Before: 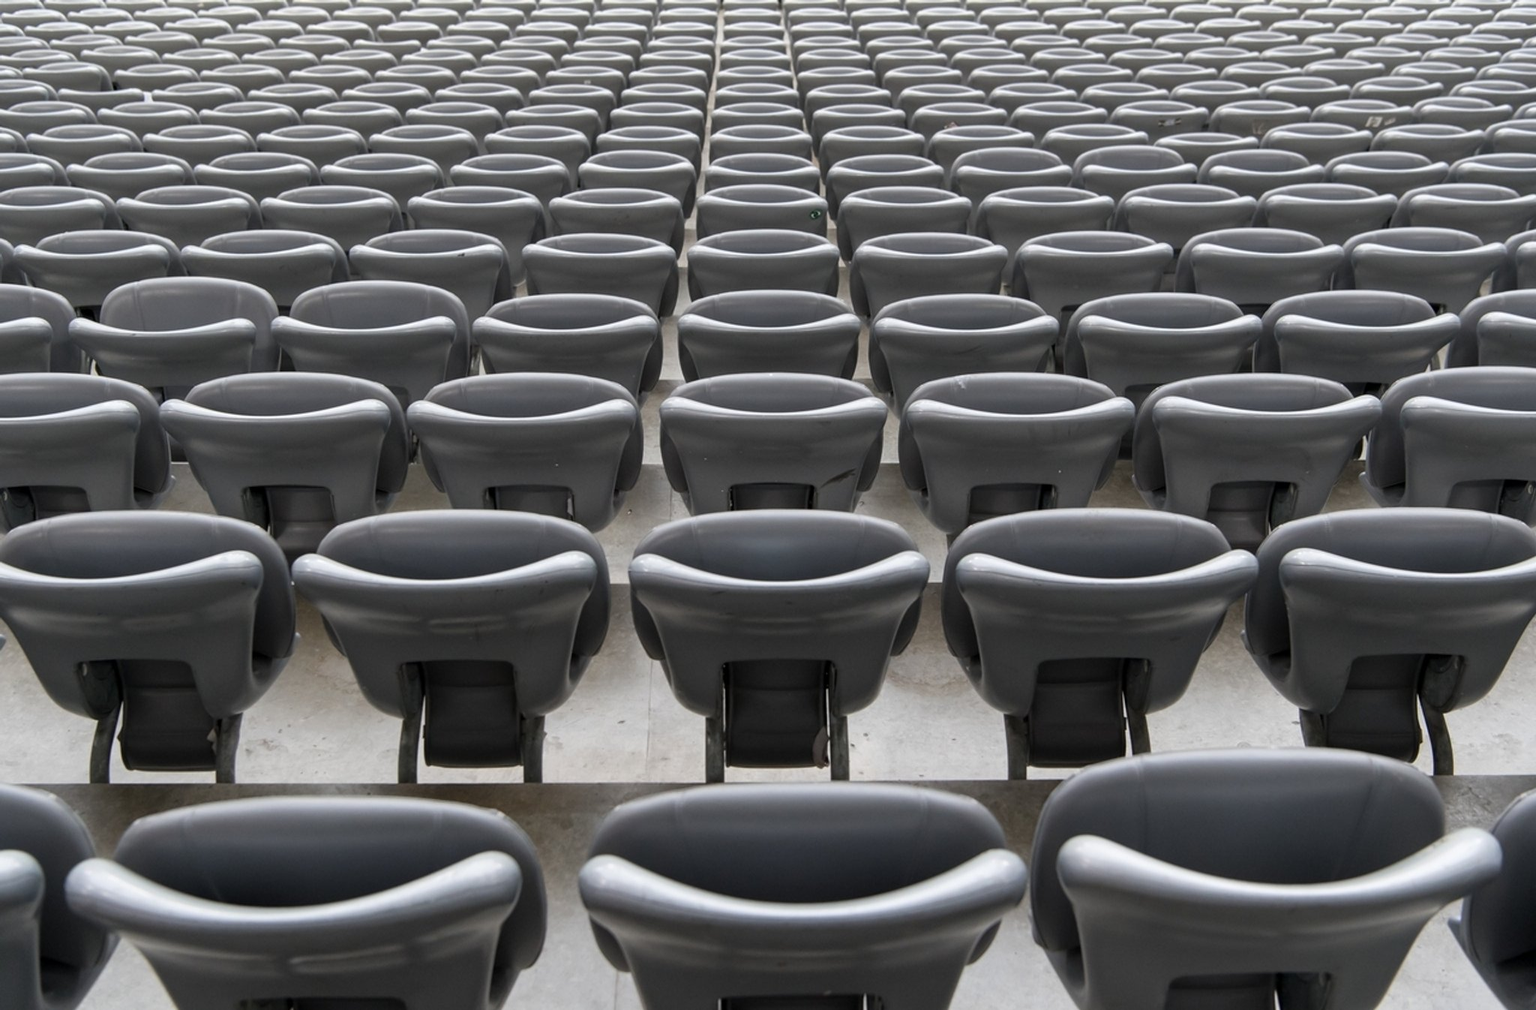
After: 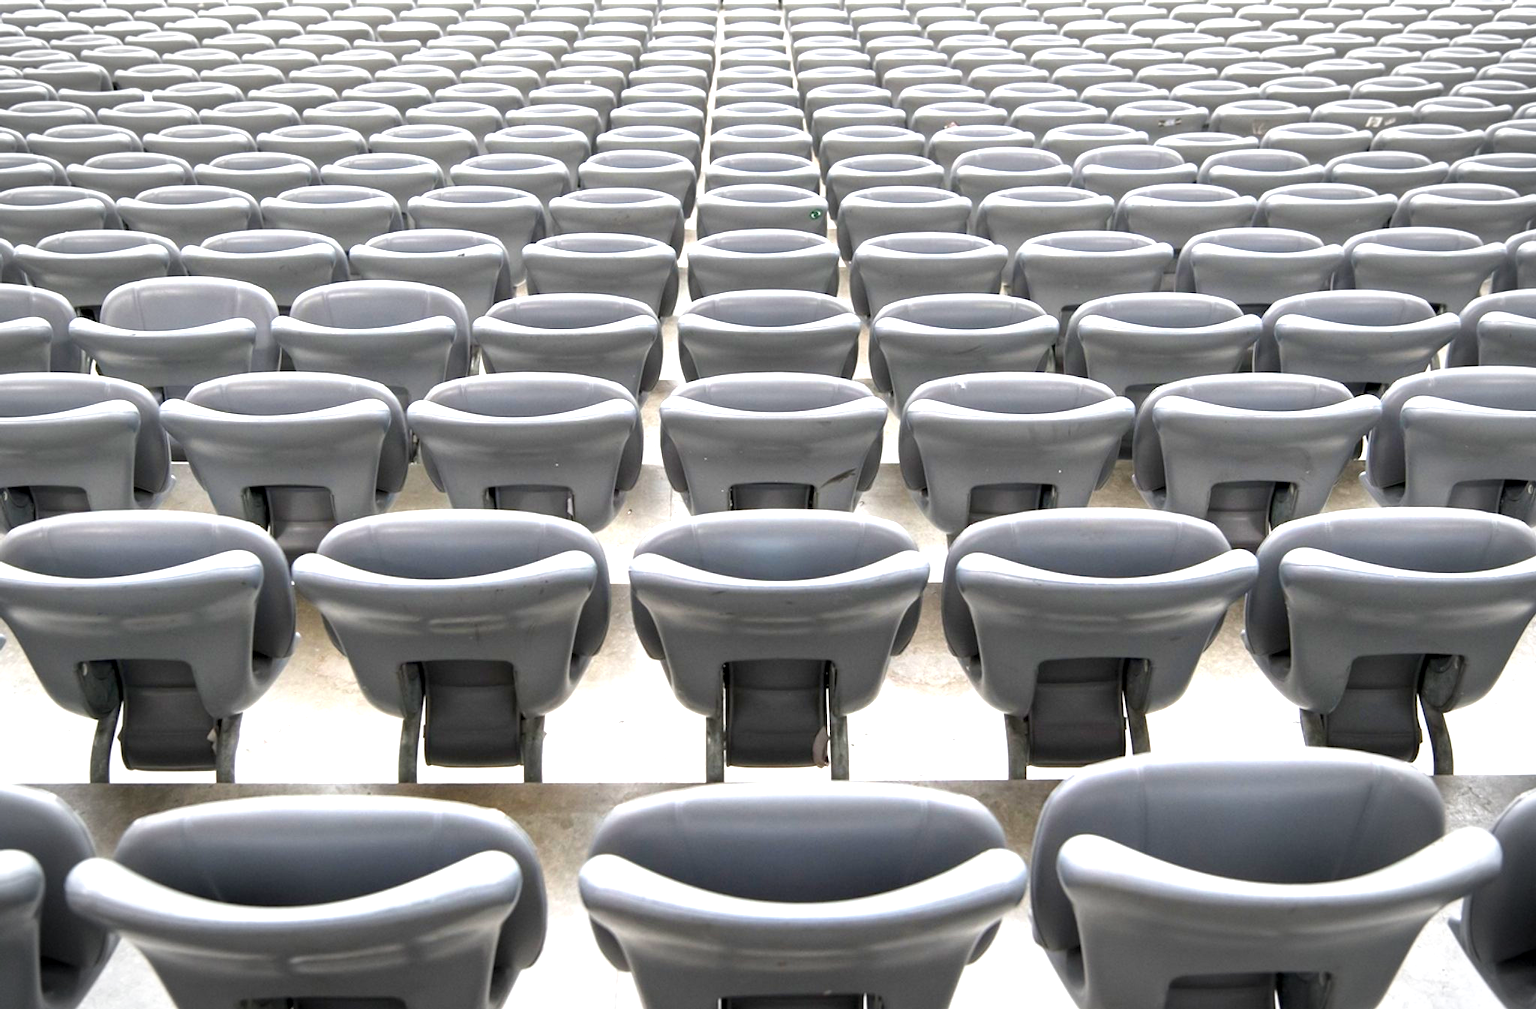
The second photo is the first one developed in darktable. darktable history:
vignetting: automatic ratio true
exposure: black level correction 0.001, exposure 1.735 EV, compensate highlight preservation false
color zones: curves: ch0 [(0, 0.613) (0.01, 0.613) (0.245, 0.448) (0.498, 0.529) (0.642, 0.665) (0.879, 0.777) (0.99, 0.613)]; ch1 [(0, 0) (0.143, 0) (0.286, 0) (0.429, 0) (0.571, 0) (0.714, 0) (0.857, 0)], mix -121.96%
